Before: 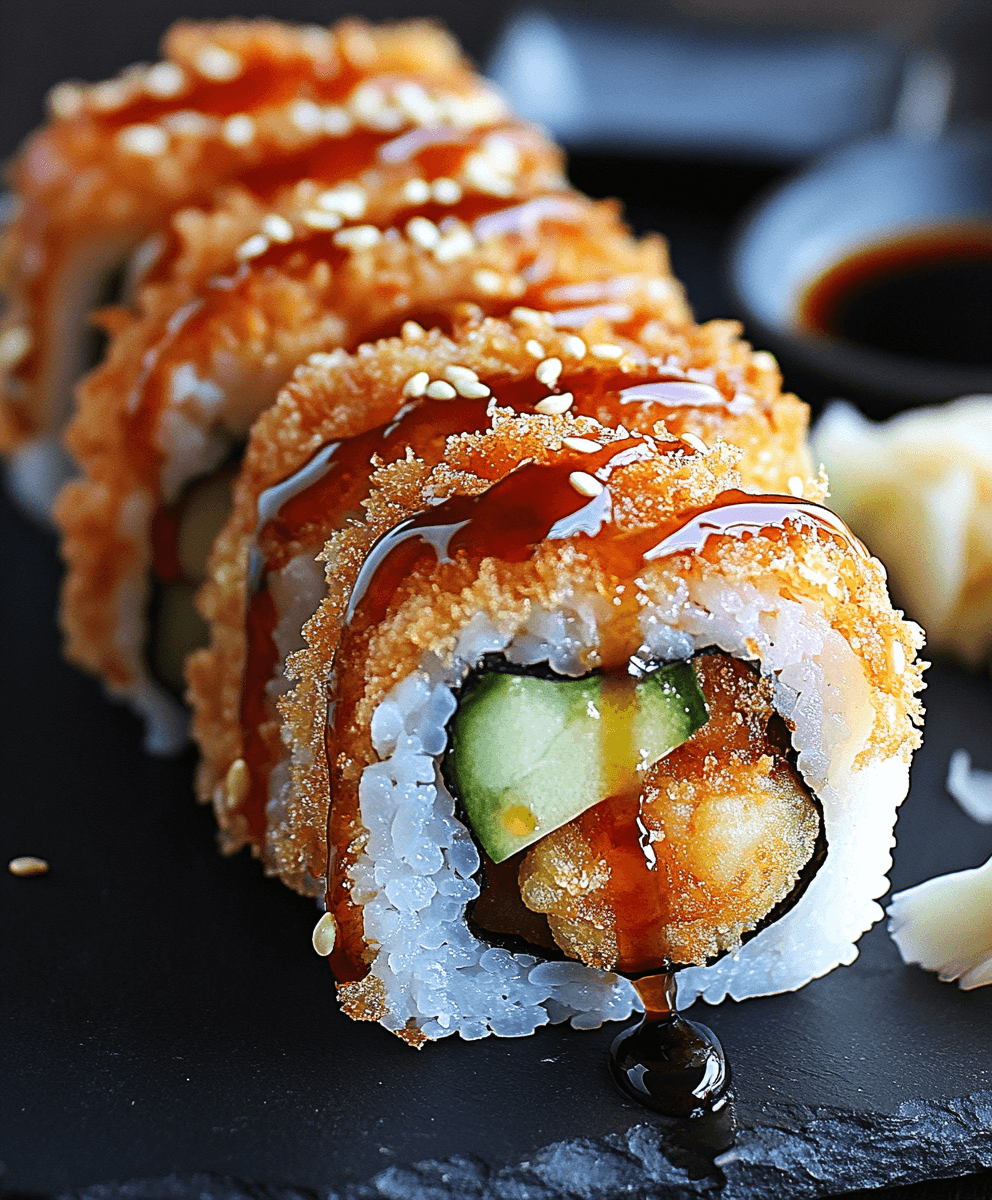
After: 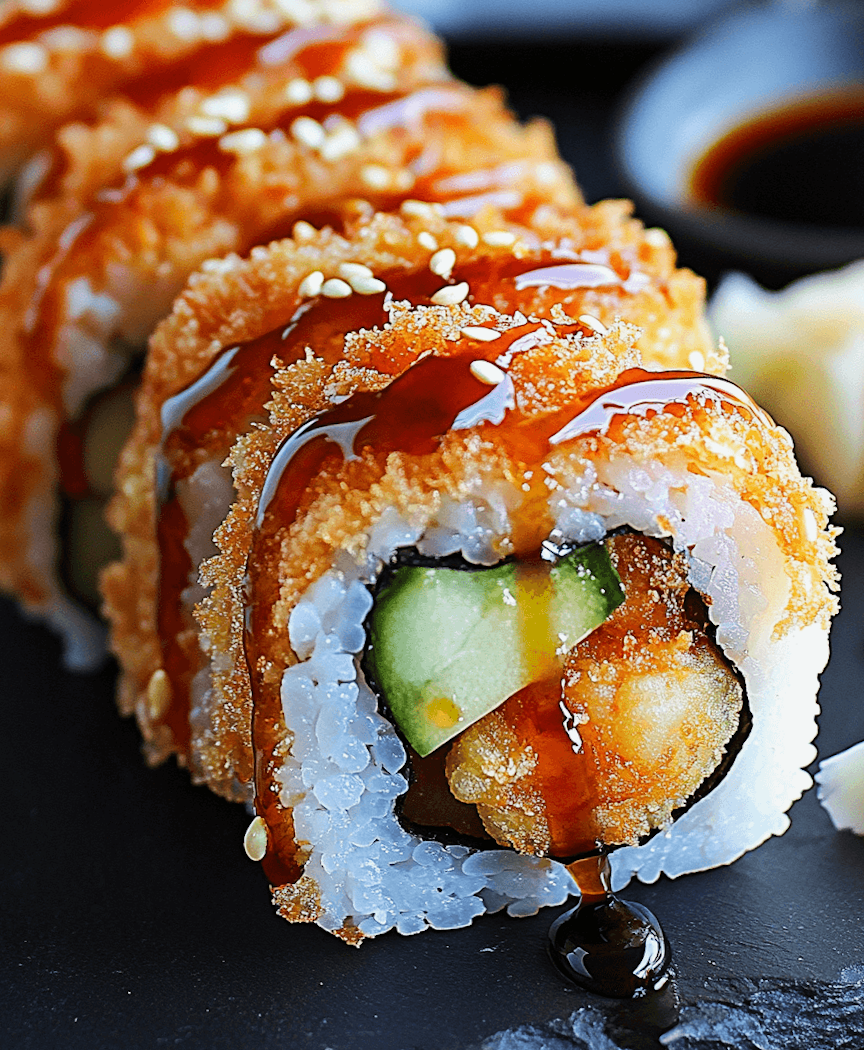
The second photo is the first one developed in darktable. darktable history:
exposure: black level correction 0.001, exposure -0.125 EV, compensate highlight preservation false
color balance rgb: perceptual saturation grading › global saturation 0.497%, perceptual brilliance grading › mid-tones 9.195%, perceptual brilliance grading › shadows 15.17%, global vibrance 9.995%
crop and rotate: angle 3.77°, left 6.101%, top 5.672%
